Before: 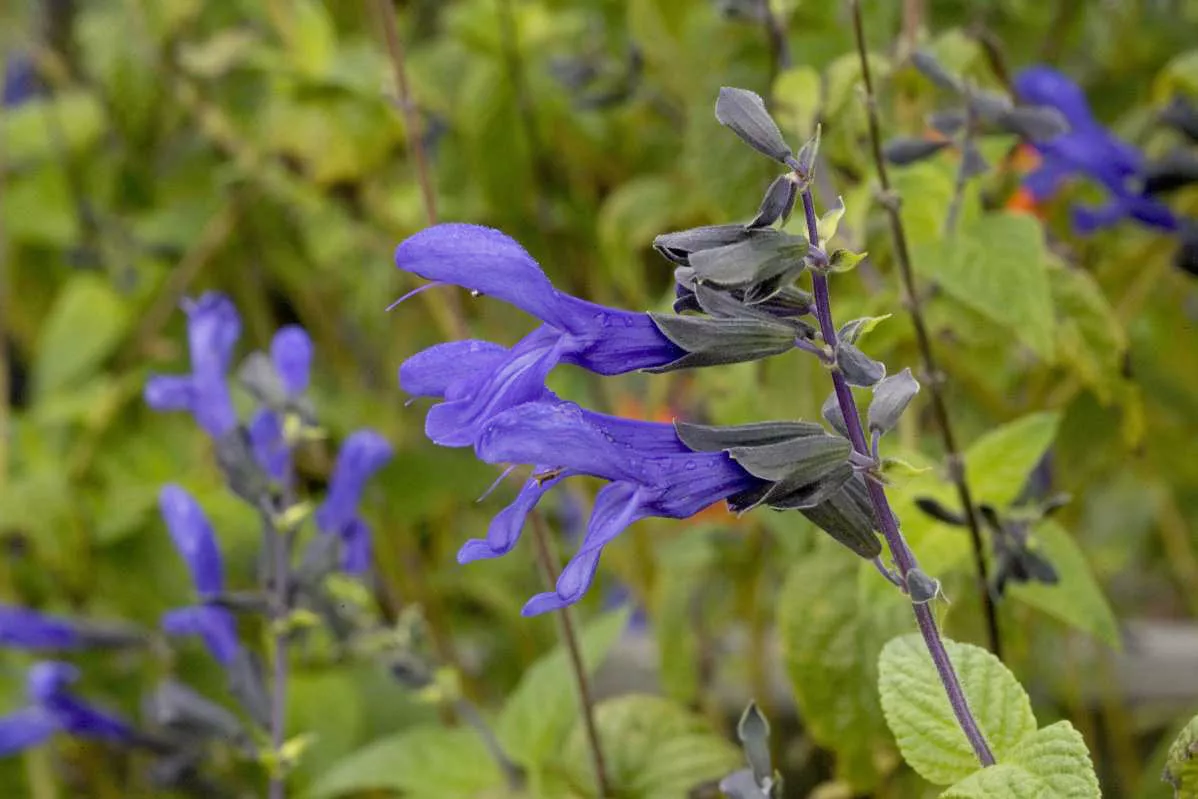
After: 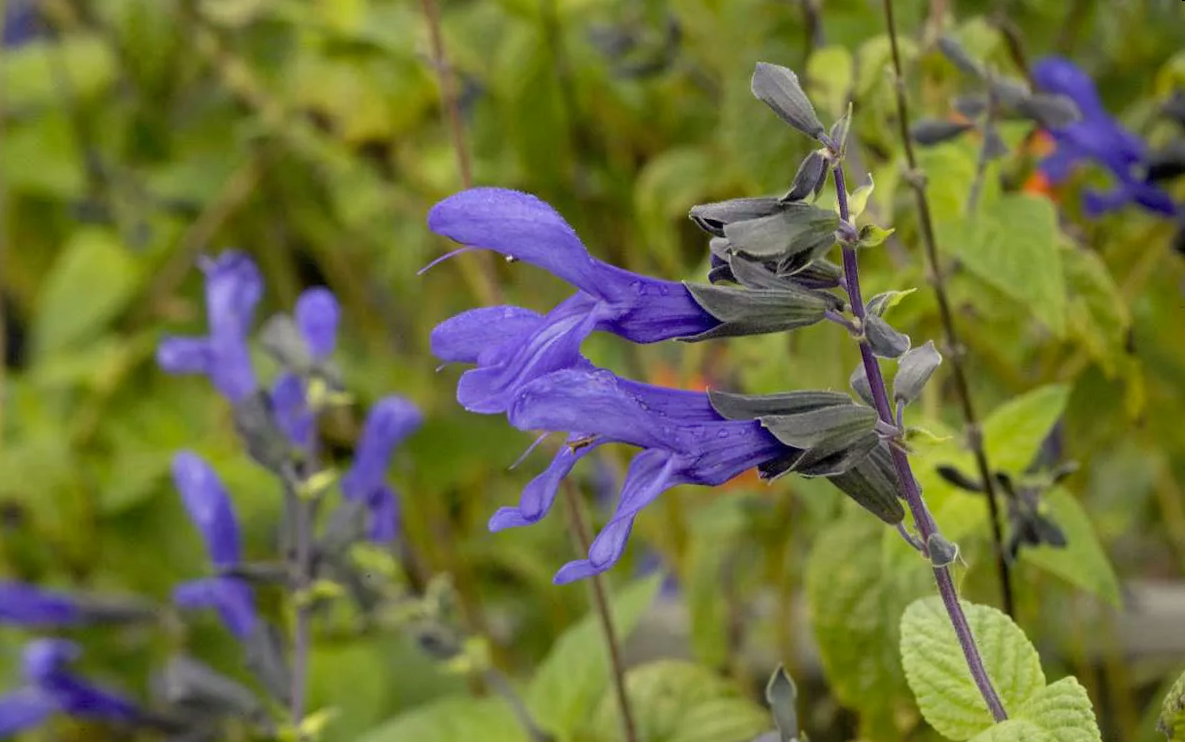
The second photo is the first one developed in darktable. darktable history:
crop: bottom 0.071%
rotate and perspective: rotation 0.679°, lens shift (horizontal) 0.136, crop left 0.009, crop right 0.991, crop top 0.078, crop bottom 0.95
rgb curve: curves: ch2 [(0, 0) (0.567, 0.512) (1, 1)], mode RGB, independent channels
